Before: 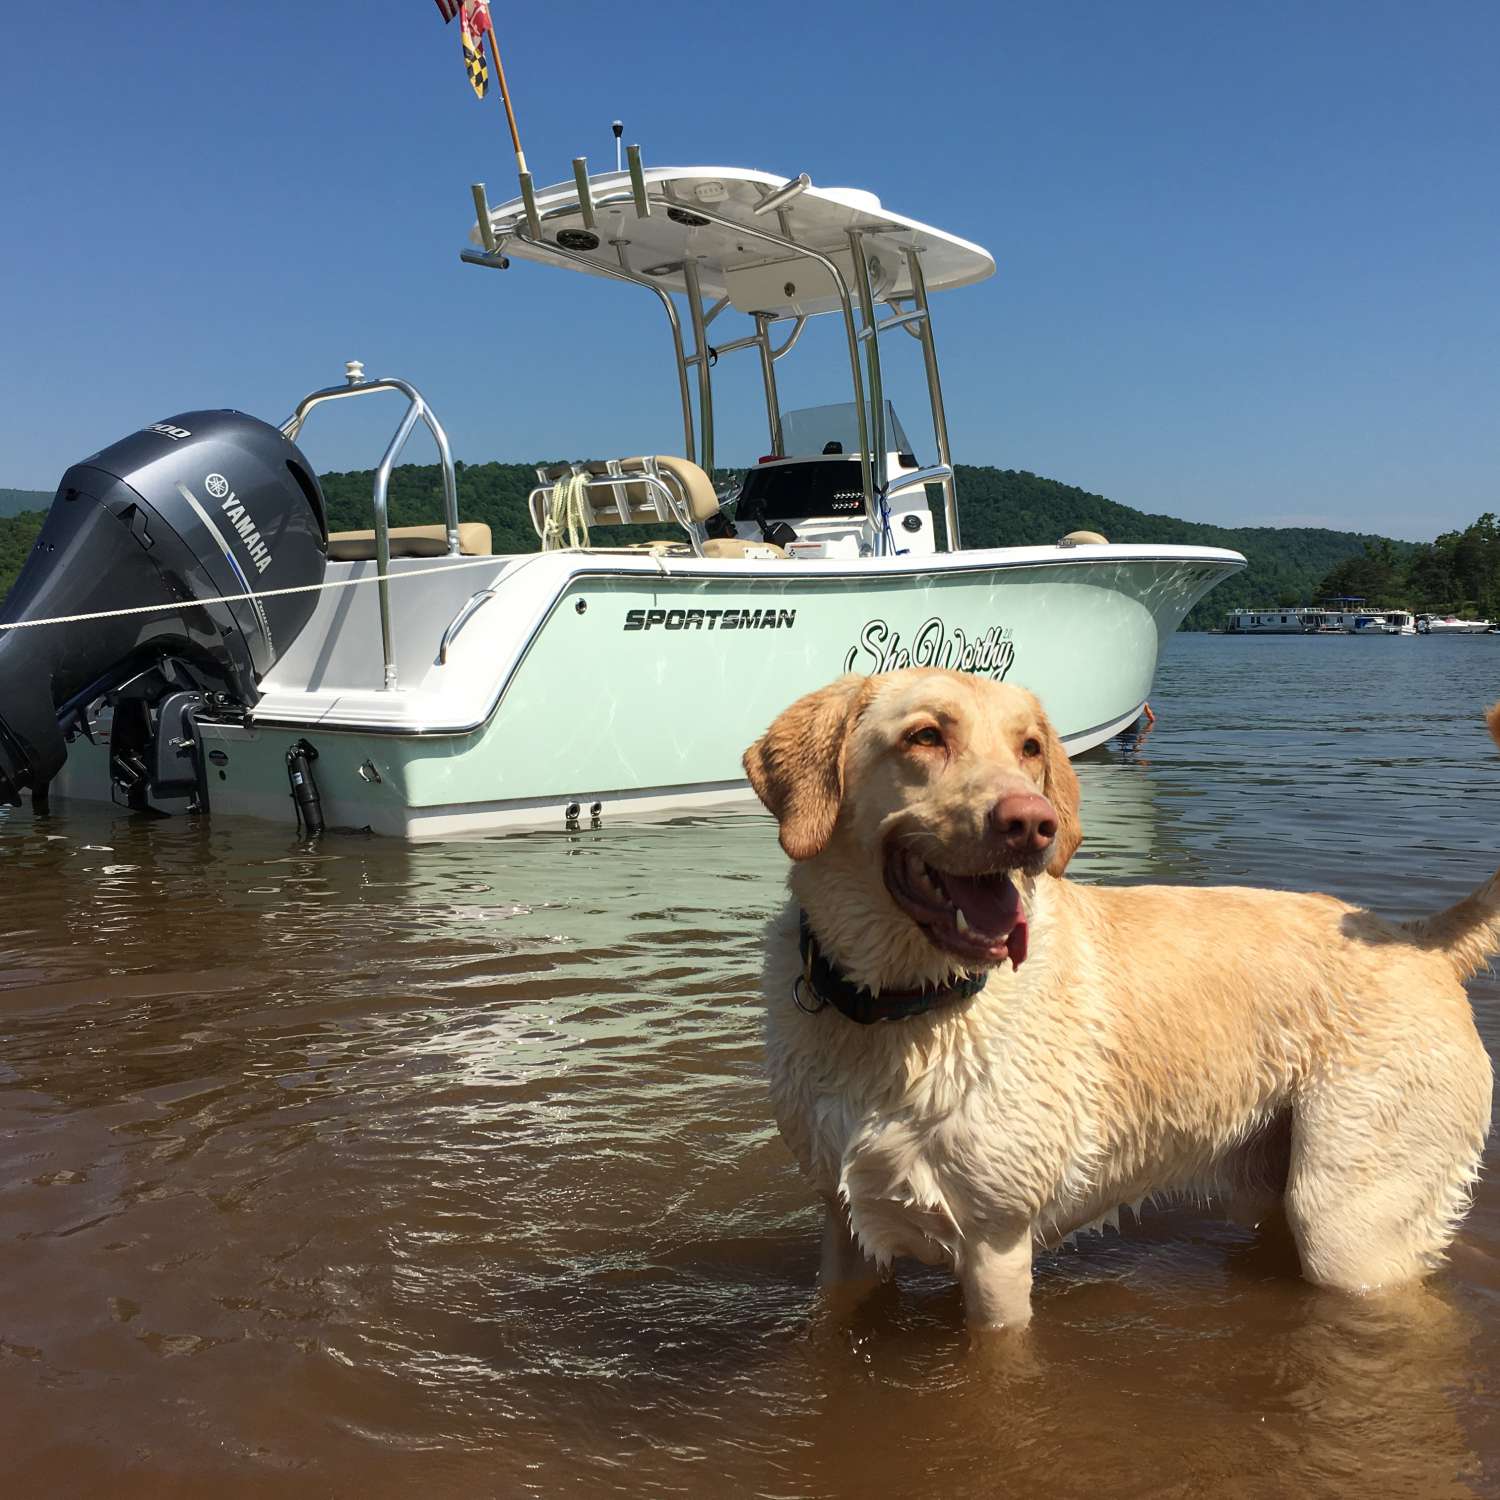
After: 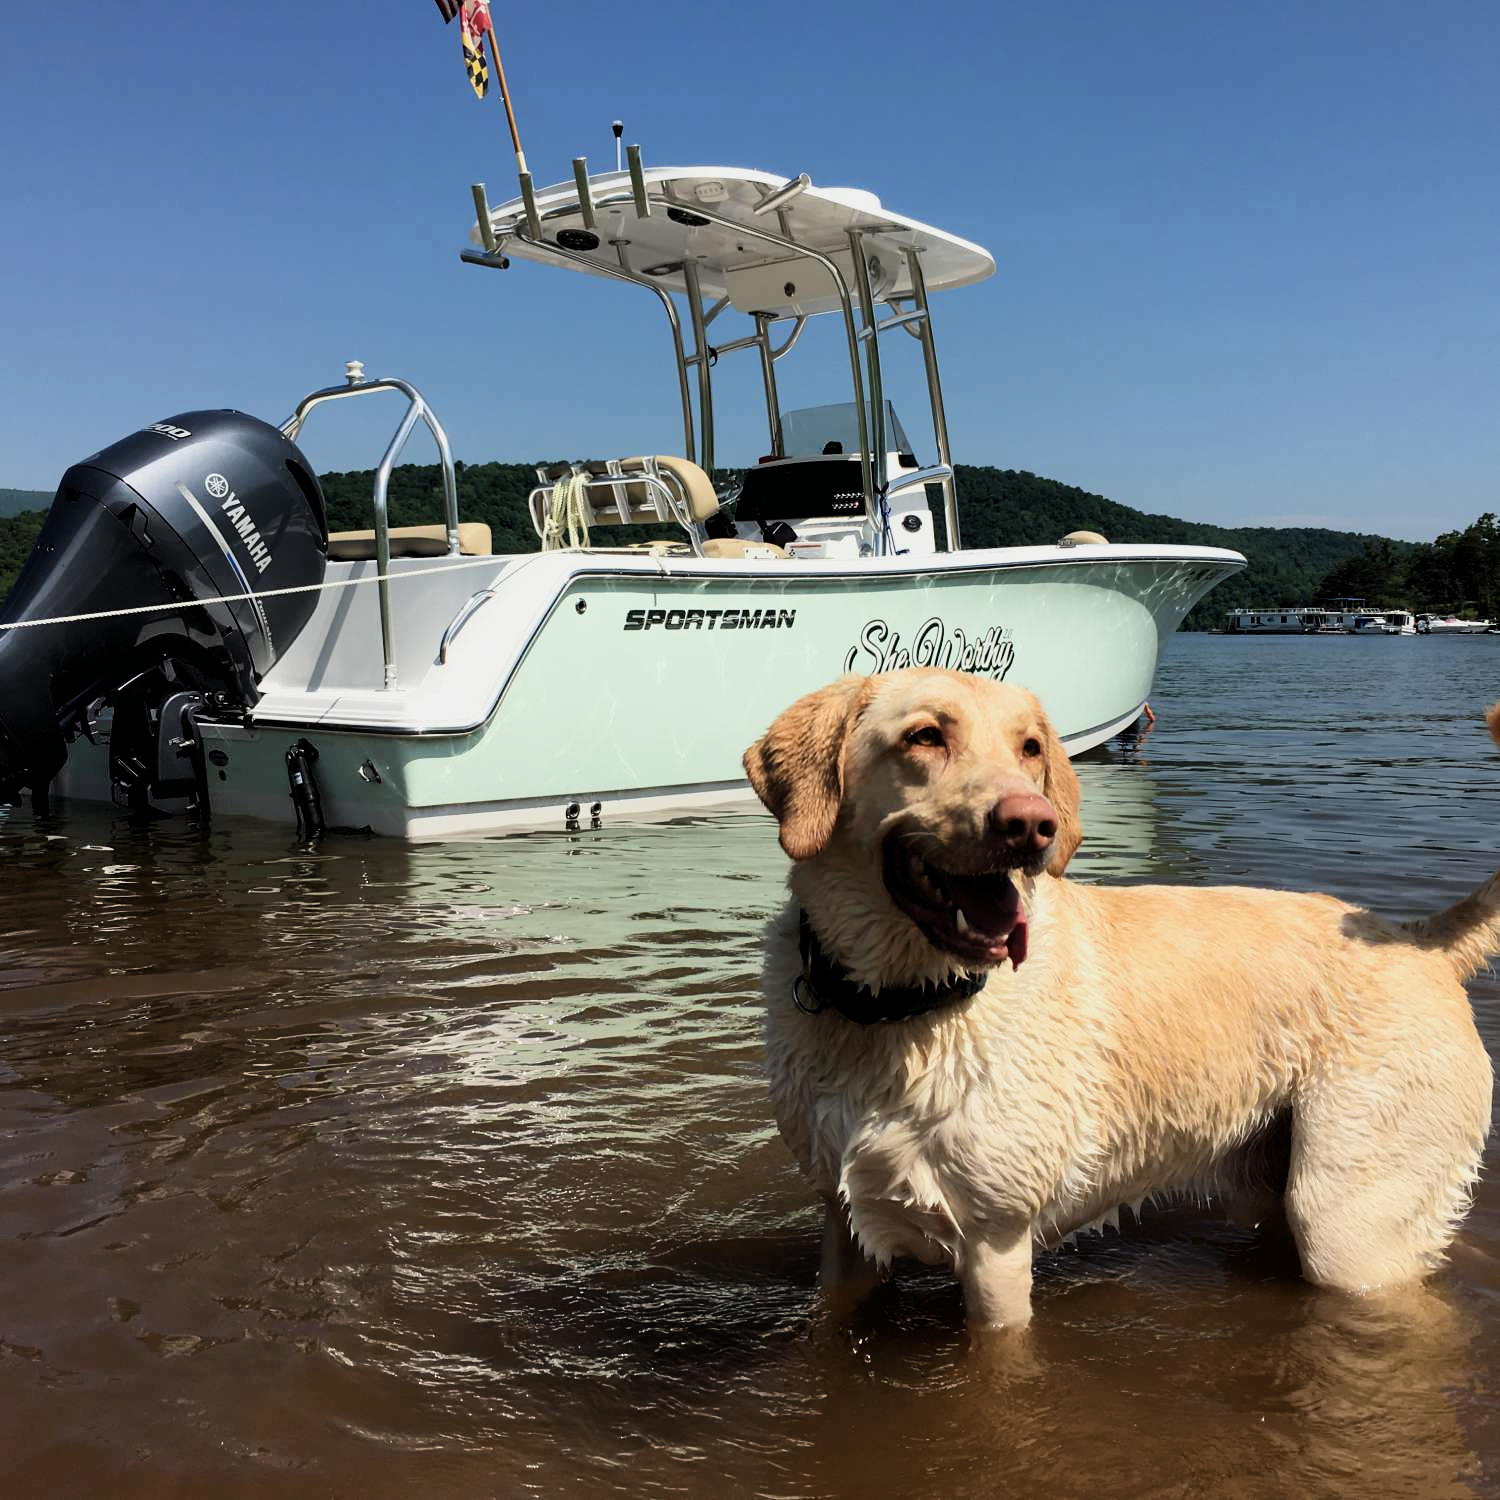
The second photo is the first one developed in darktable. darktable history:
filmic rgb: black relative exposure -16 EV, white relative exposure 6.29 EV, hardness 5.1, contrast 1.35
